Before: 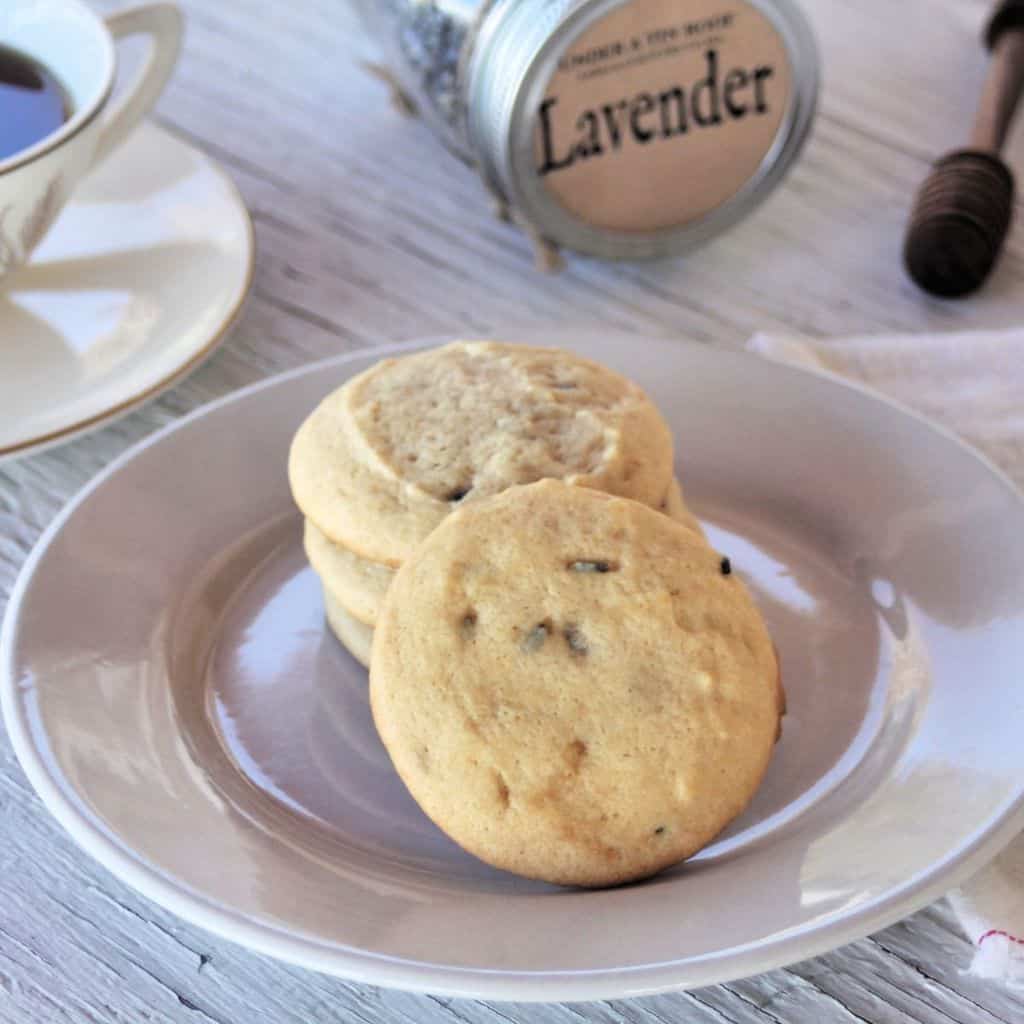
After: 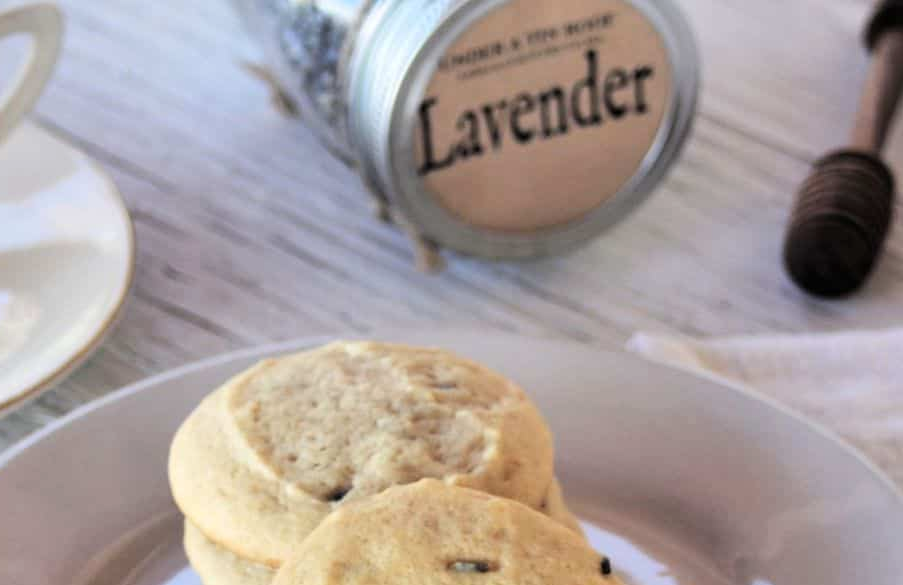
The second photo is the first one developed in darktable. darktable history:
tone curve: curves: ch0 [(0, 0) (0.265, 0.253) (0.732, 0.751) (1, 1)], color space Lab, linked channels, preserve colors none
crop and rotate: left 11.812%, bottom 42.776%
